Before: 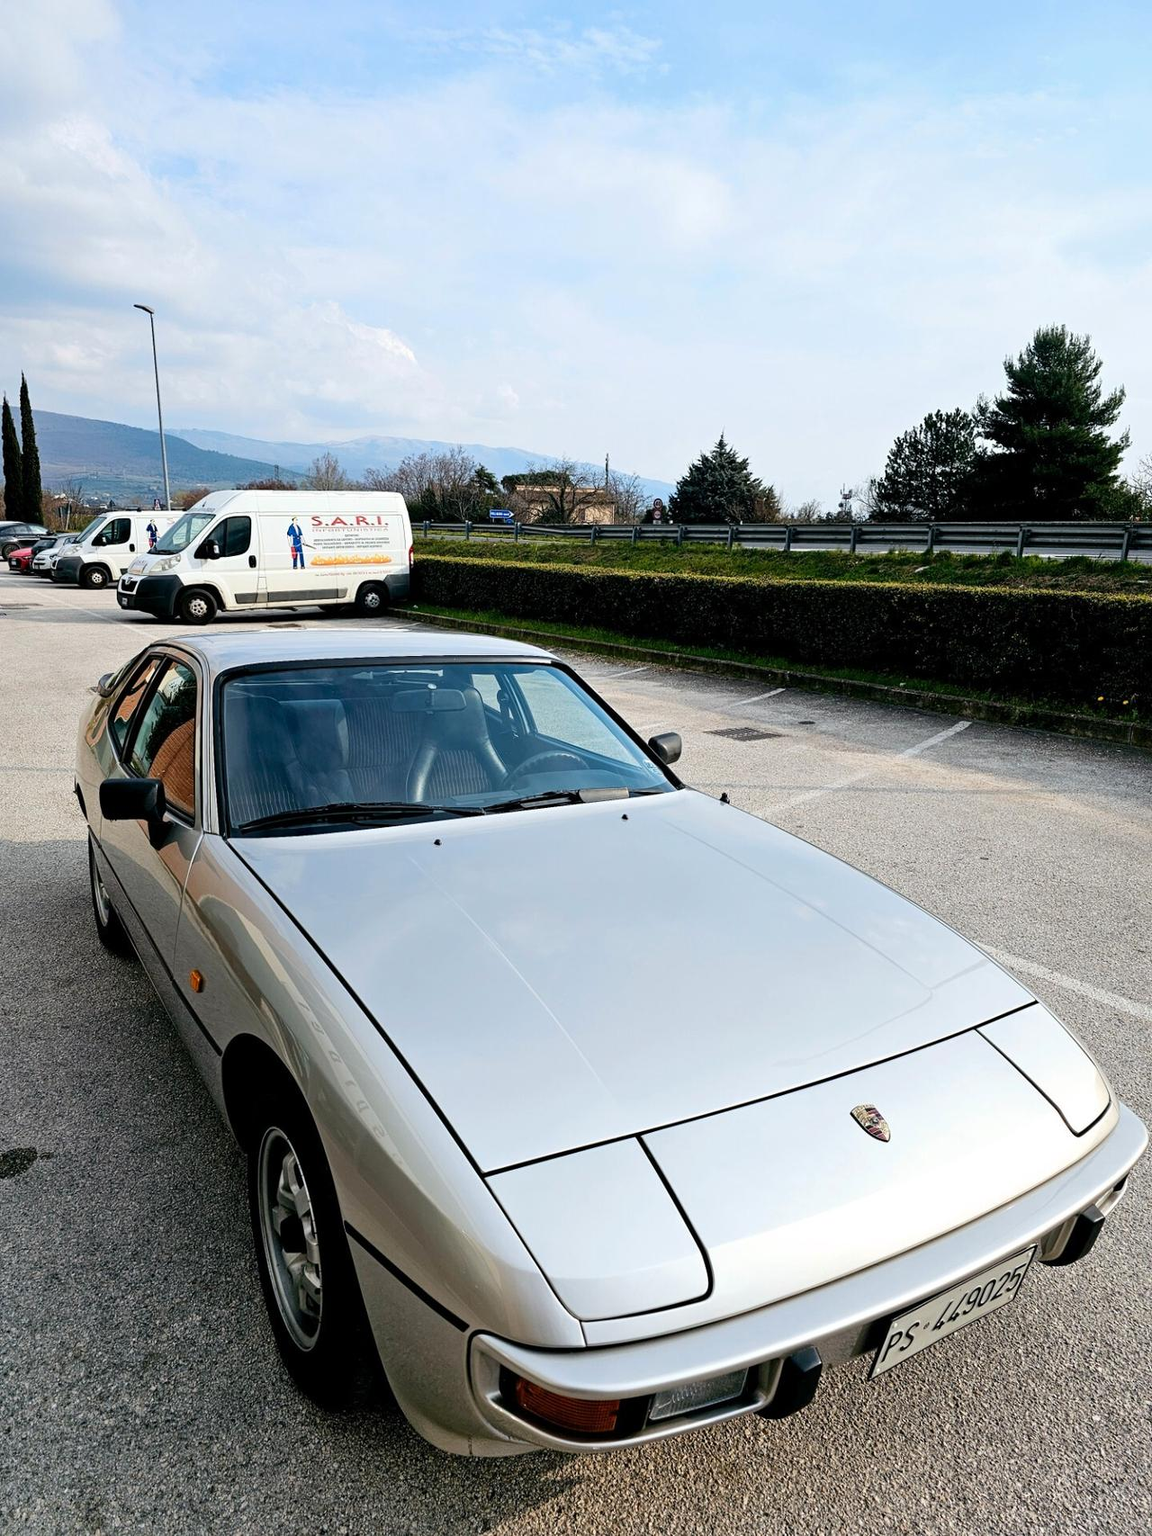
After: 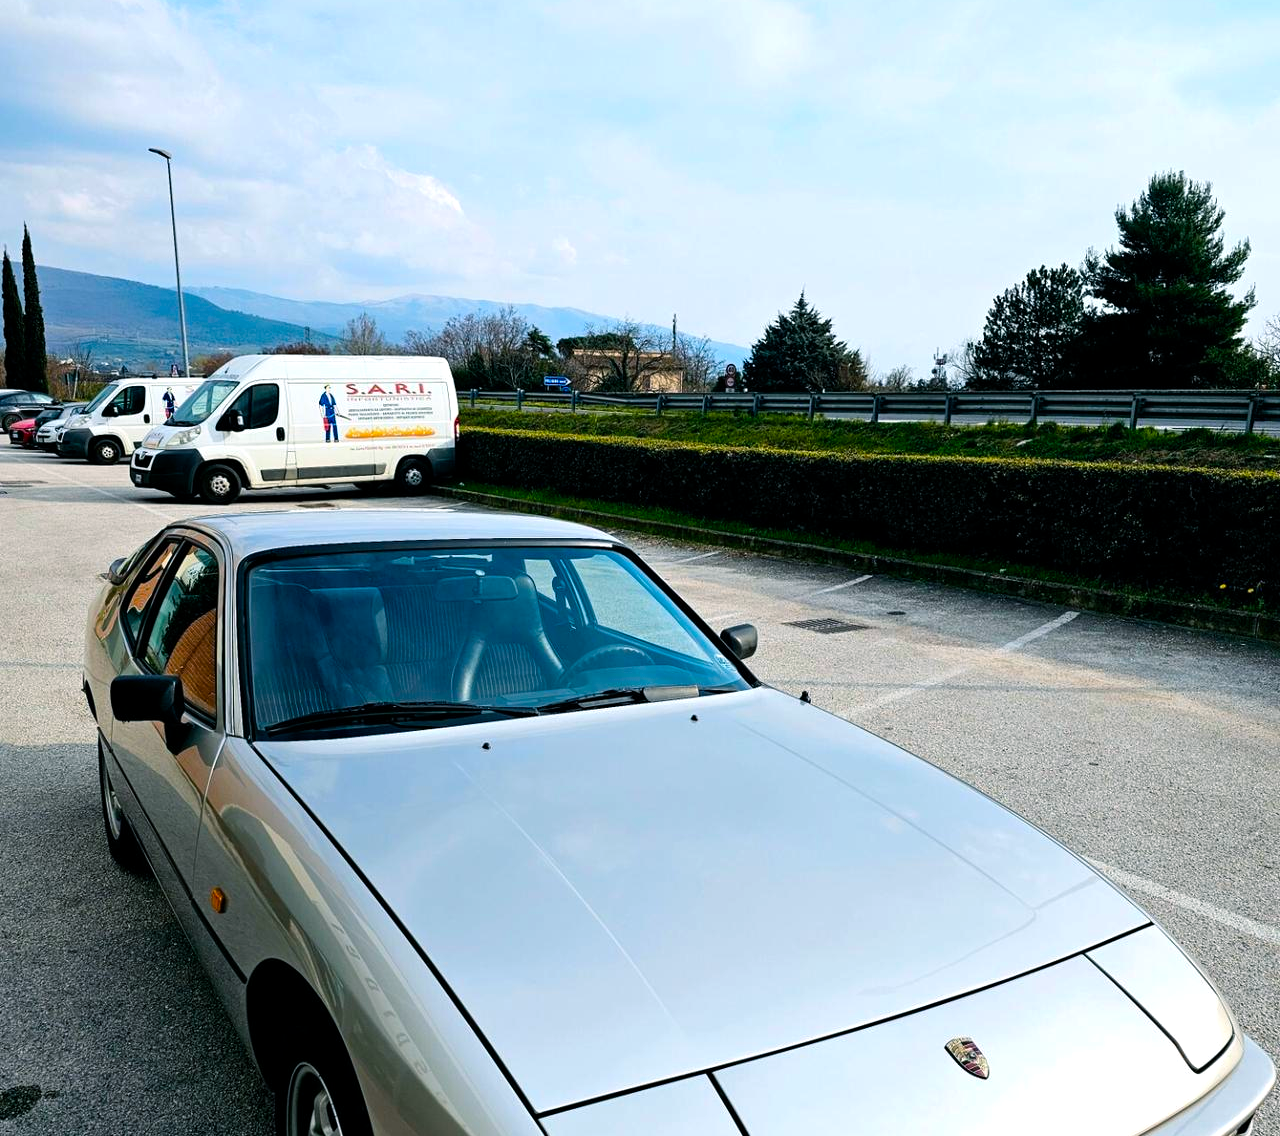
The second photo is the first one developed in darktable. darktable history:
shadows and highlights: radius 330.16, shadows 55.33, highlights -98.63, compress 94.52%, soften with gaussian
color balance rgb: power › luminance -7.966%, power › chroma 1.089%, power › hue 215.6°, linear chroma grading › global chroma 8.708%, perceptual saturation grading › global saturation 30.897%, global vibrance 11.513%, contrast 5%
crop: top 11.131%, bottom 22.306%
